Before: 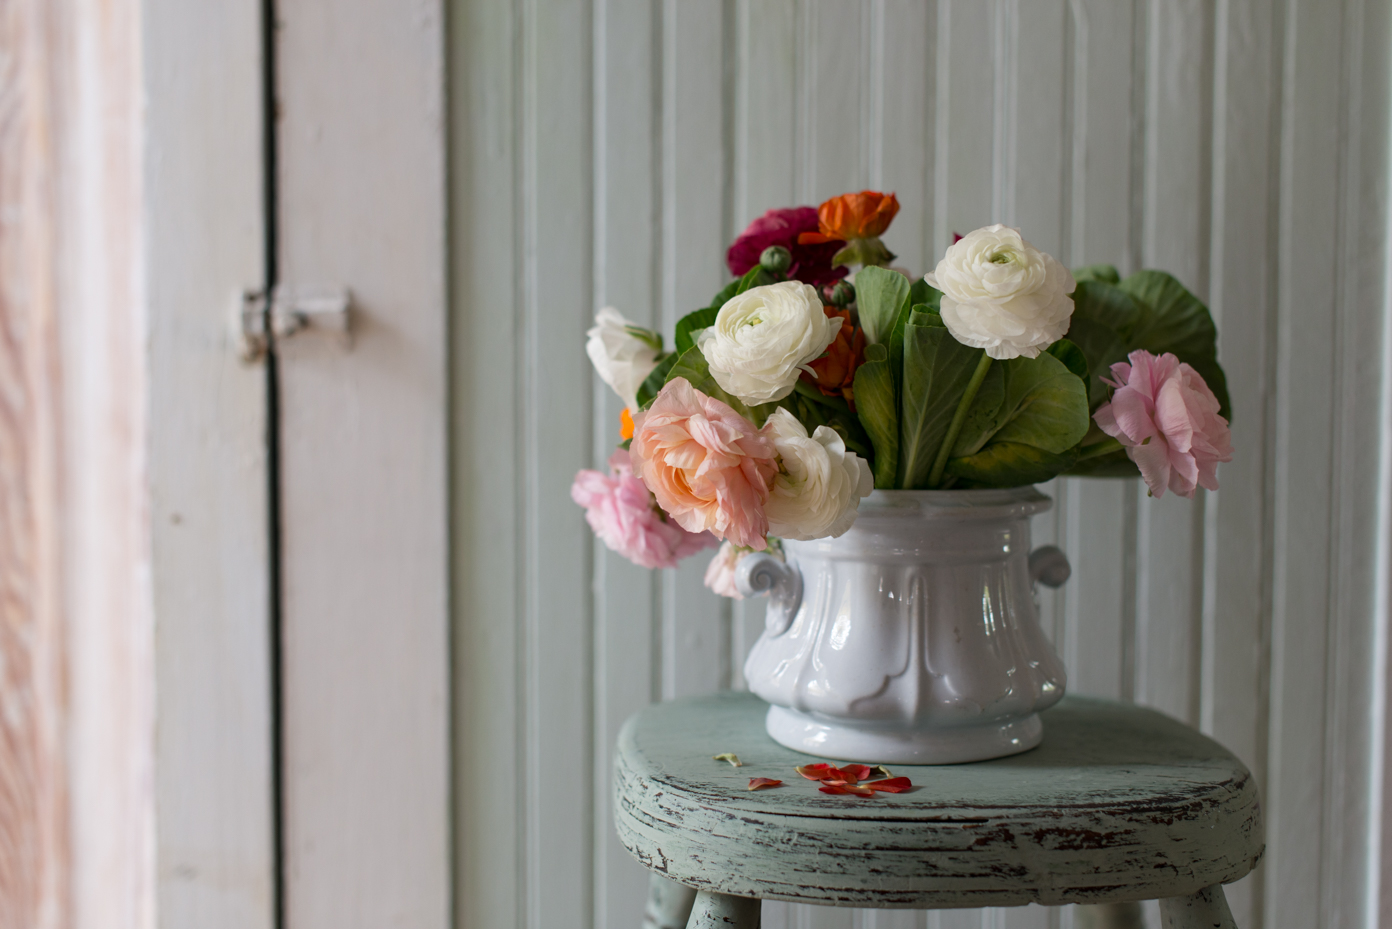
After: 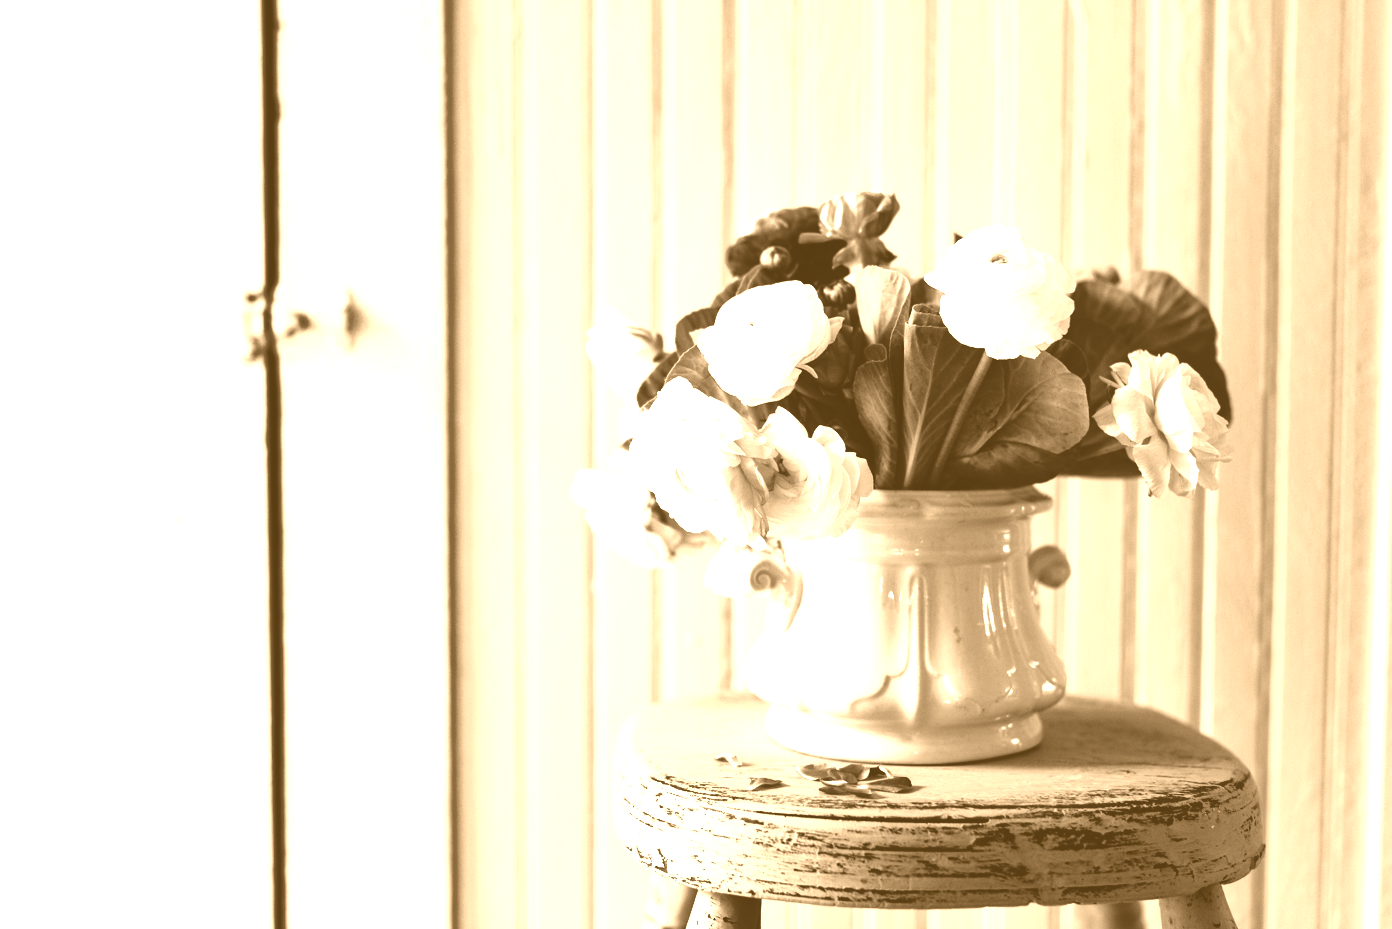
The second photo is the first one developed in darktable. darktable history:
colorize: hue 28.8°, source mix 100%
rgb curve: curves: ch0 [(0, 0) (0.21, 0.15) (0.24, 0.21) (0.5, 0.75) (0.75, 0.96) (0.89, 0.99) (1, 1)]; ch1 [(0, 0.02) (0.21, 0.13) (0.25, 0.2) (0.5, 0.67) (0.75, 0.9) (0.89, 0.97) (1, 1)]; ch2 [(0, 0.02) (0.21, 0.13) (0.25, 0.2) (0.5, 0.67) (0.75, 0.9) (0.89, 0.97) (1, 1)], compensate middle gray true
white balance: emerald 1
shadows and highlights: low approximation 0.01, soften with gaussian
color zones: curves: ch0 [(0, 0.65) (0.096, 0.644) (0.221, 0.539) (0.429, 0.5) (0.571, 0.5) (0.714, 0.5) (0.857, 0.5) (1, 0.65)]; ch1 [(0, 0.5) (0.143, 0.5) (0.257, -0.002) (0.429, 0.04) (0.571, -0.001) (0.714, -0.015) (0.857, 0.024) (1, 0.5)]
